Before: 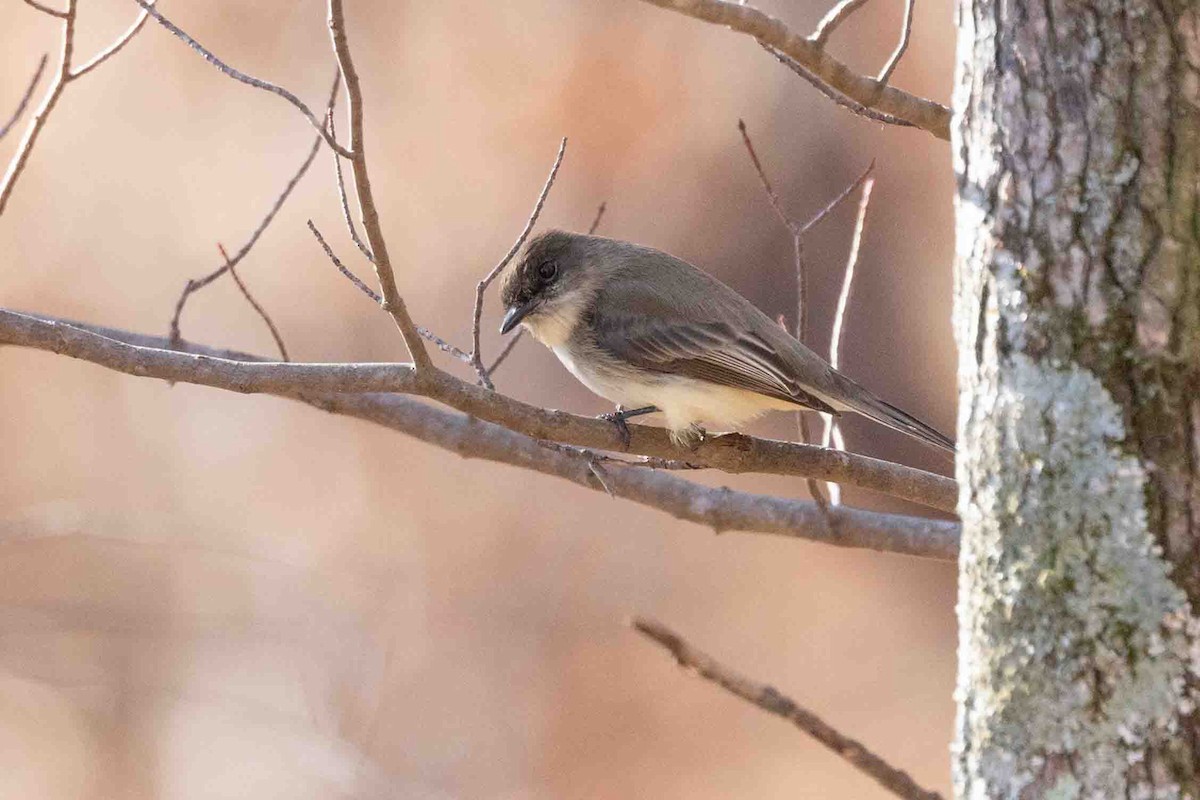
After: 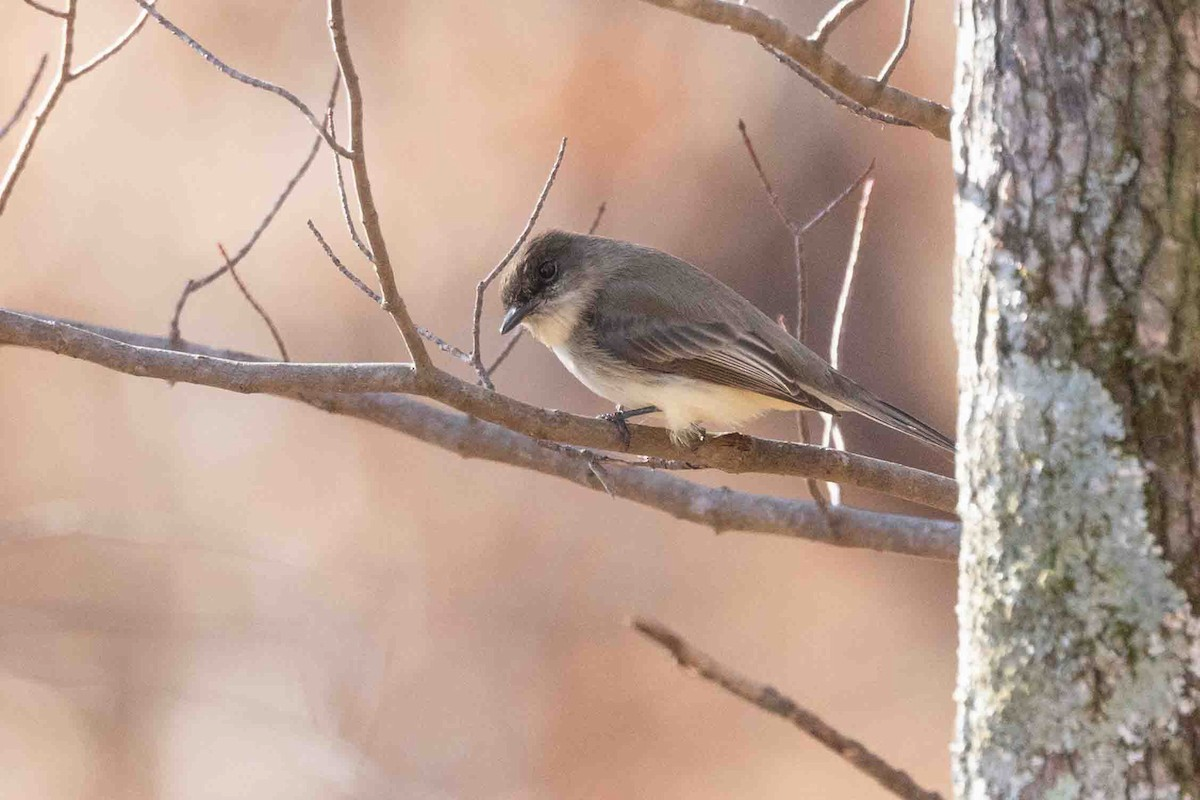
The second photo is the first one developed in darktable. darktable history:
haze removal: strength -0.062, compatibility mode true, adaptive false
